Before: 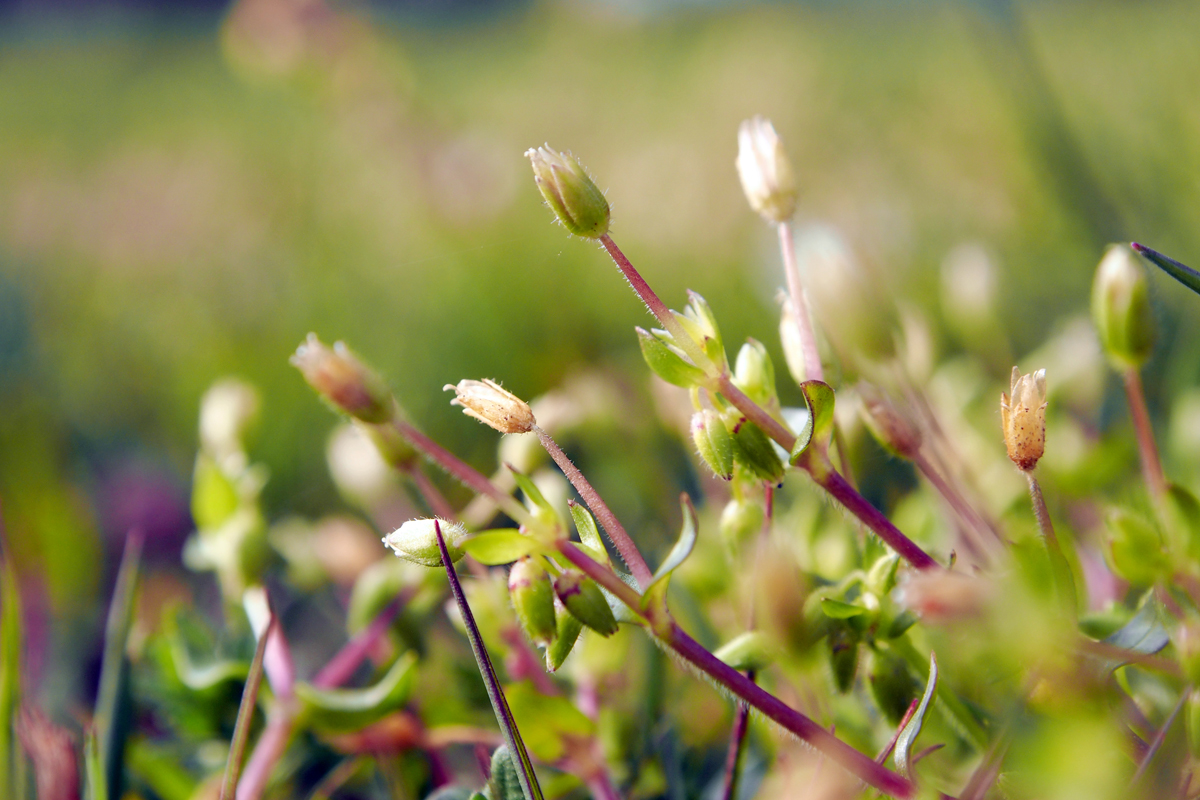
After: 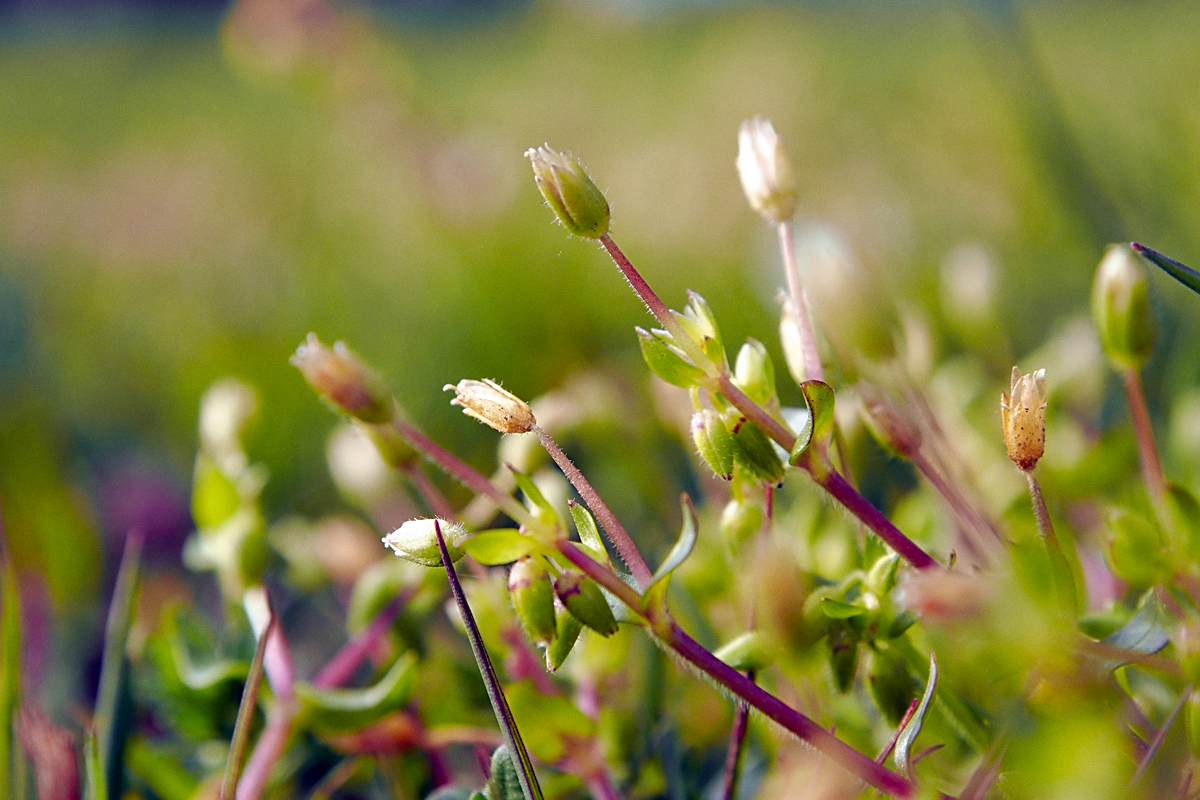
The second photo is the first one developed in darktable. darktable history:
grain: coarseness 0.09 ISO, strength 10%
sharpen: on, module defaults
color balance rgb: perceptual saturation grading › global saturation 10%, global vibrance 10%
base curve: curves: ch0 [(0, 0) (0.74, 0.67) (1, 1)]
